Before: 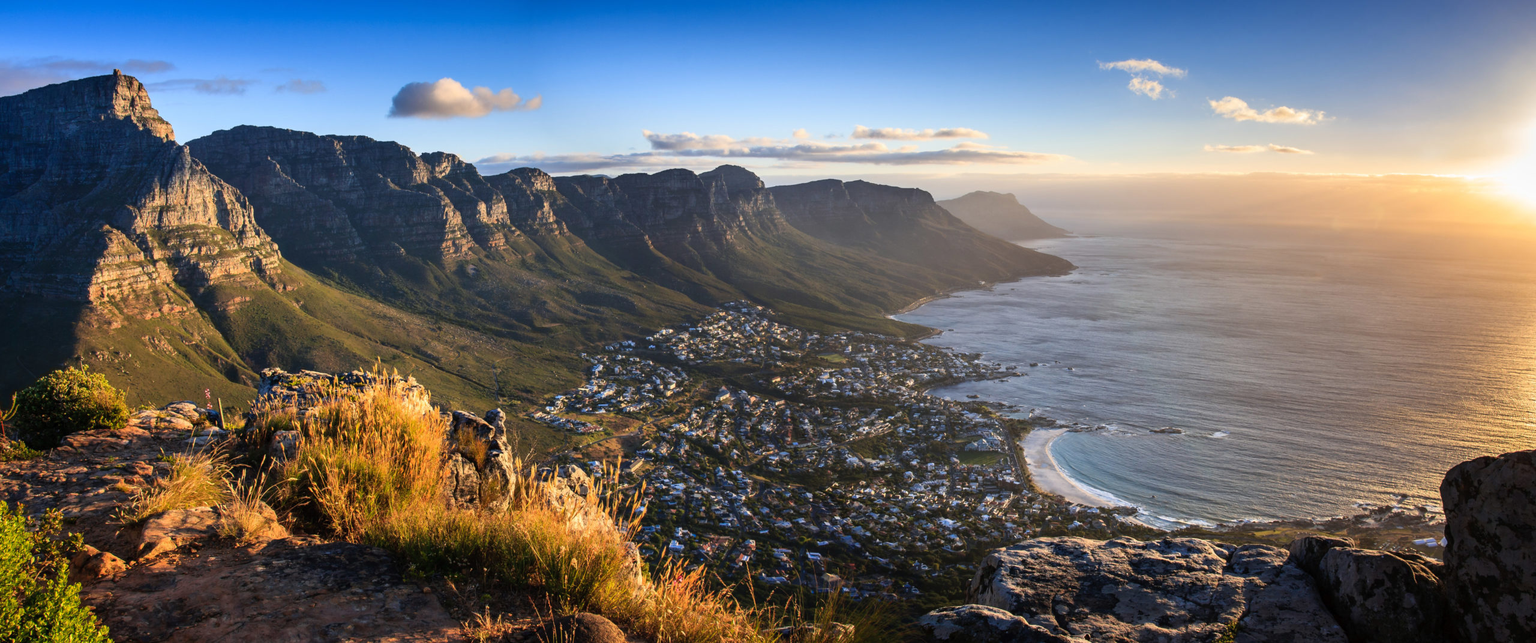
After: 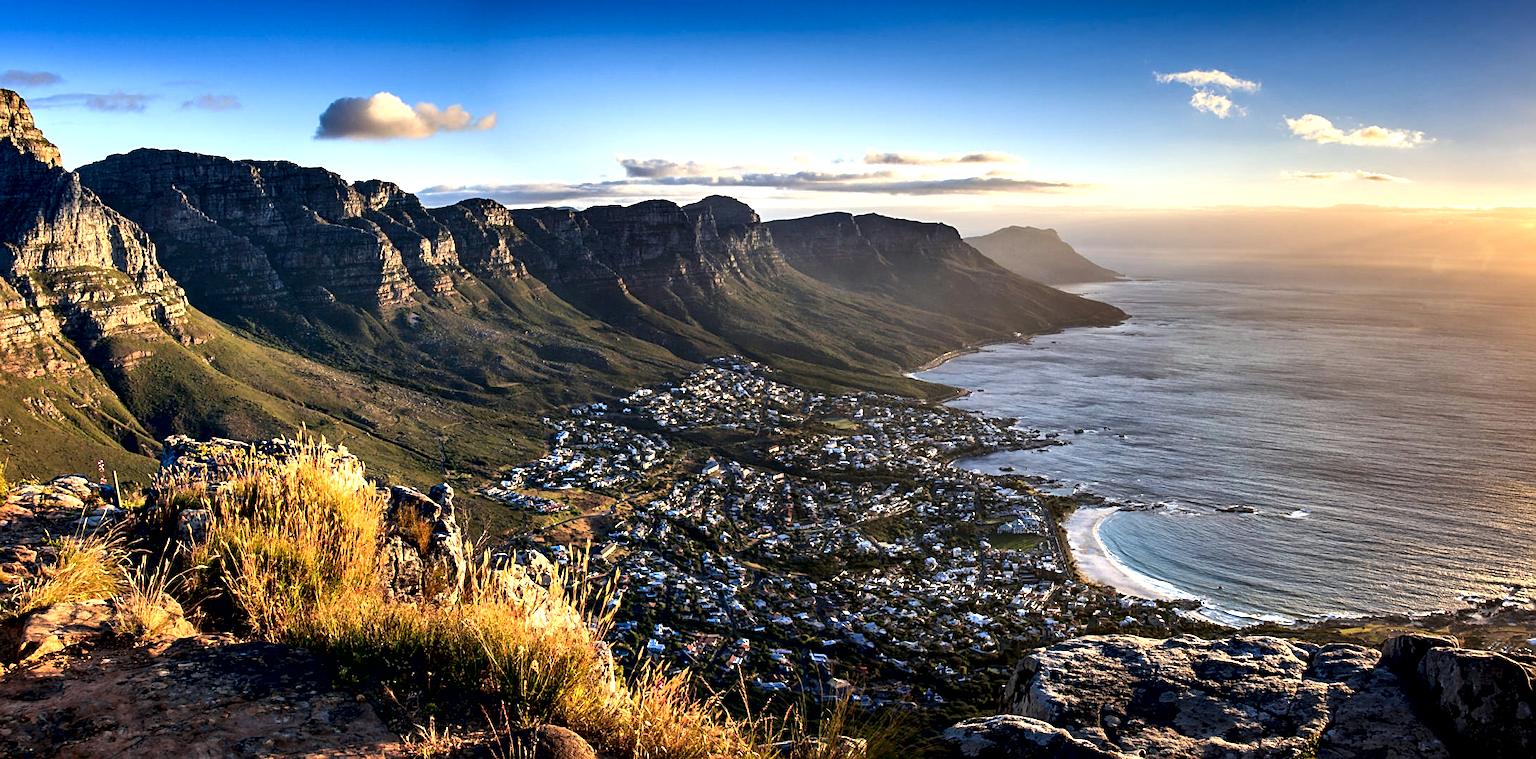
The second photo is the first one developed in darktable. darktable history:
contrast equalizer: y [[0.6 ×6], [0.55 ×6], [0 ×6], [0 ×6], [0 ×6]]
local contrast: mode bilateral grid, contrast 19, coarseness 50, detail 128%, midtone range 0.2
crop: left 7.999%, right 7.486%
sharpen: on, module defaults
